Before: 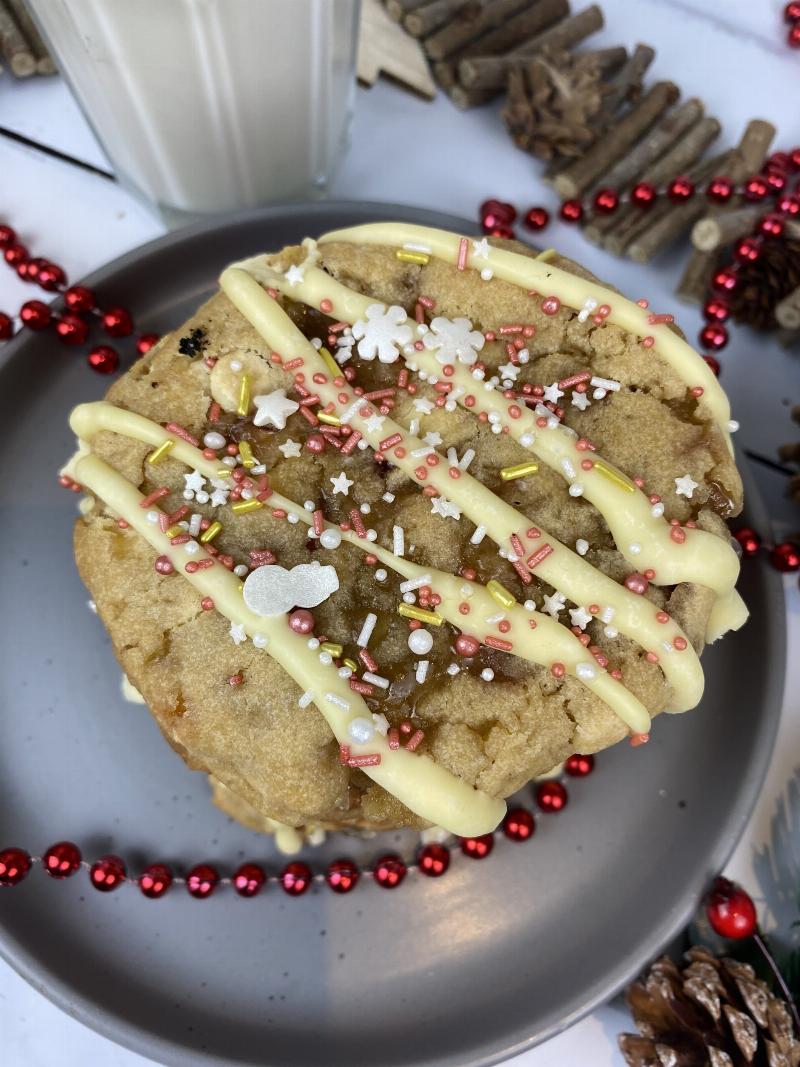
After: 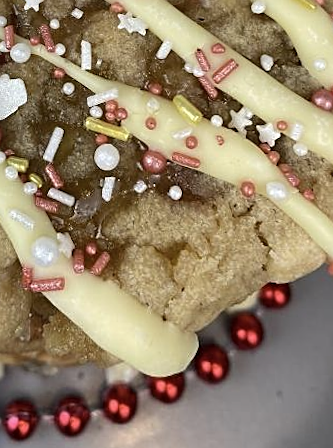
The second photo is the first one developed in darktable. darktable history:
color correction: saturation 0.85
sharpen: on, module defaults
rotate and perspective: rotation 0.72°, lens shift (vertical) -0.352, lens shift (horizontal) -0.051, crop left 0.152, crop right 0.859, crop top 0.019, crop bottom 0.964
crop: left 35.03%, top 36.625%, right 14.663%, bottom 20.057%
